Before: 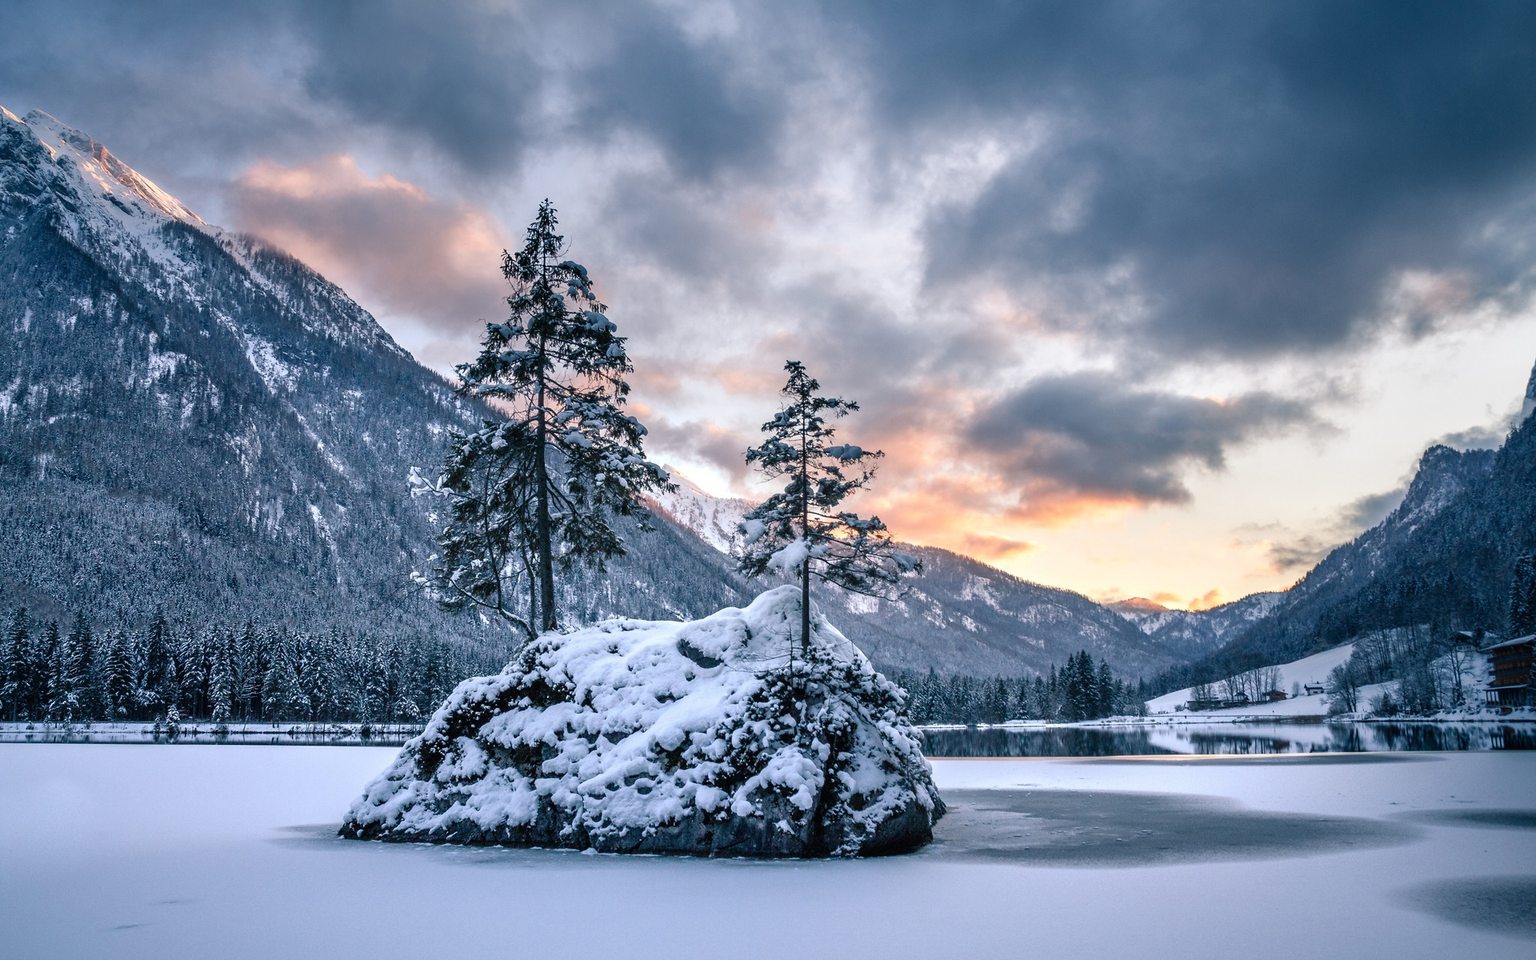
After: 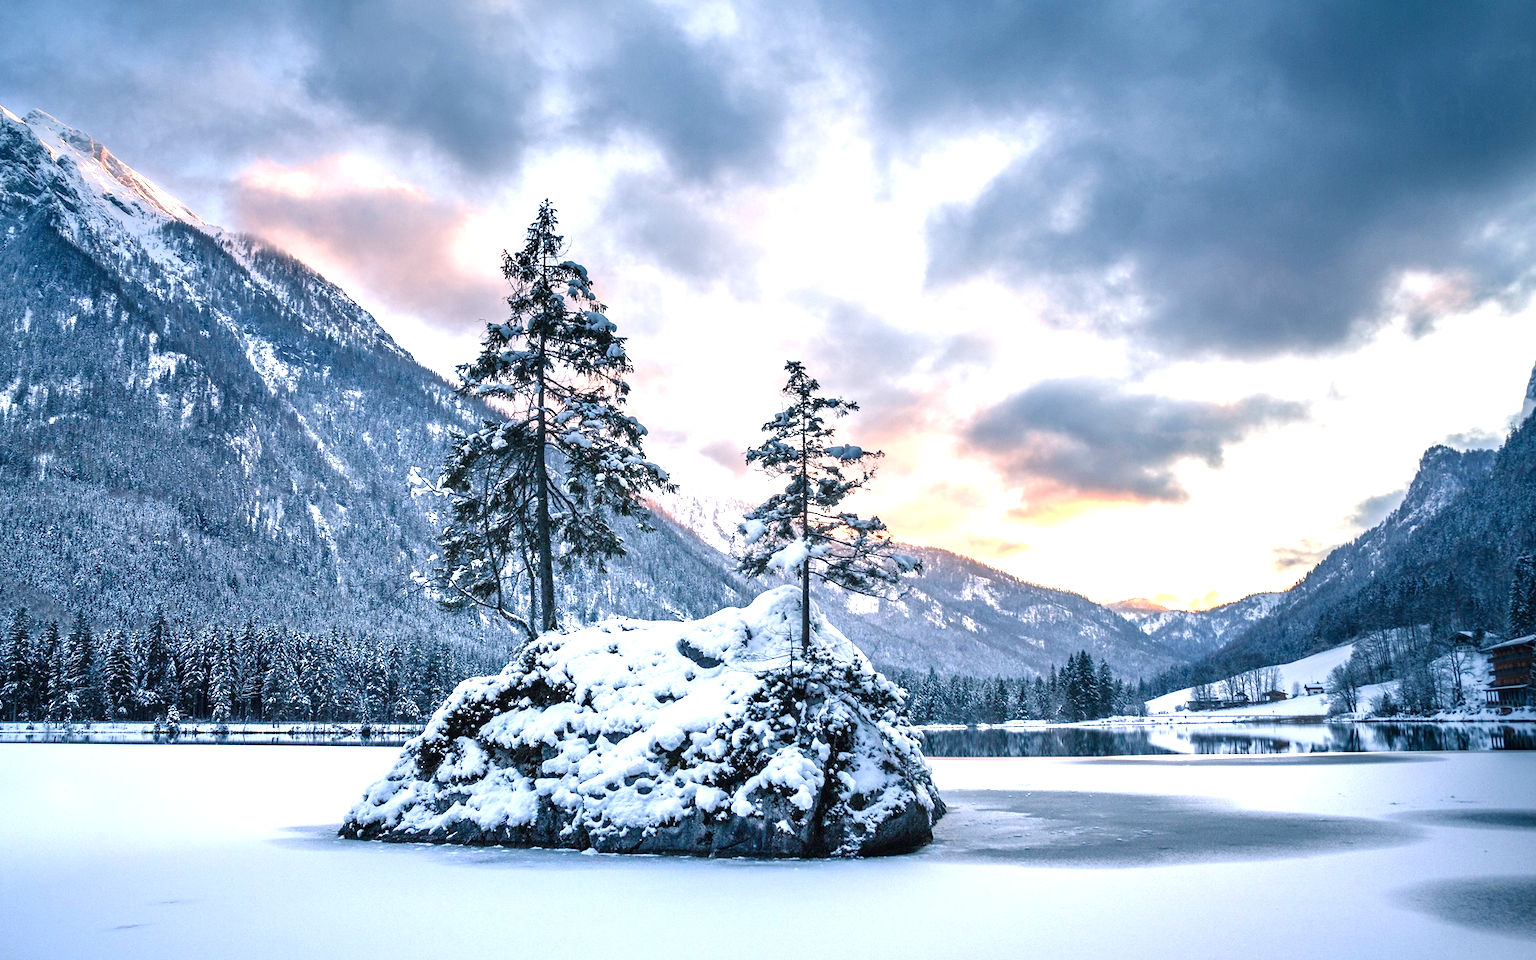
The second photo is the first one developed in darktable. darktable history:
exposure: exposure 1 EV, compensate highlight preservation false
